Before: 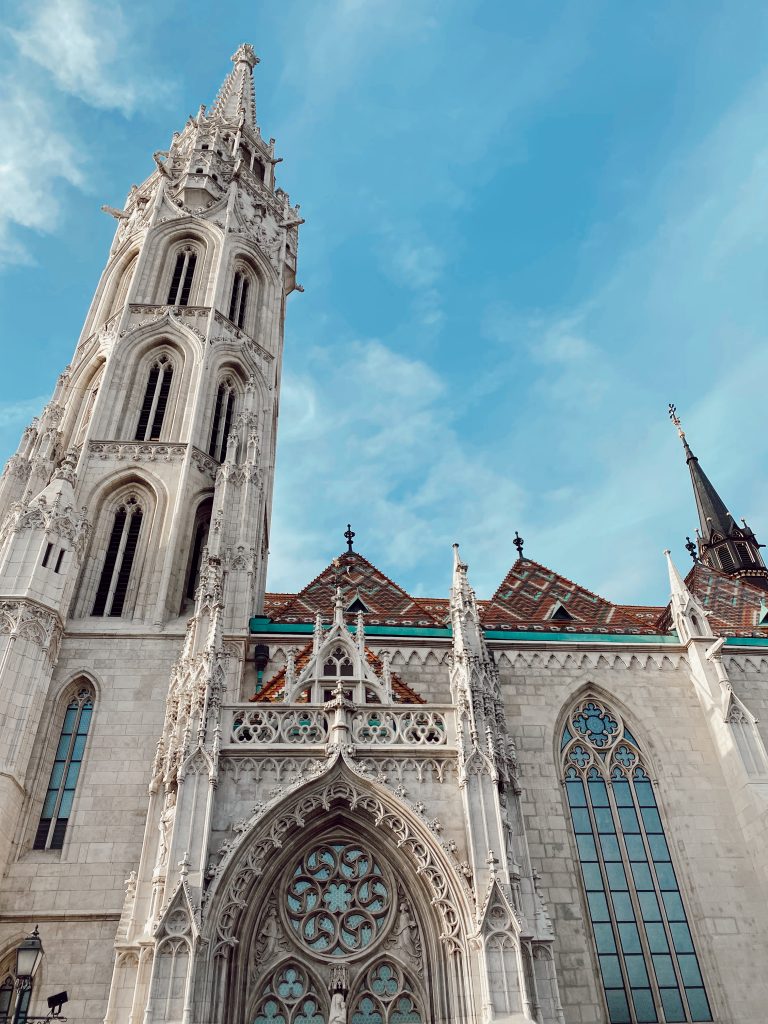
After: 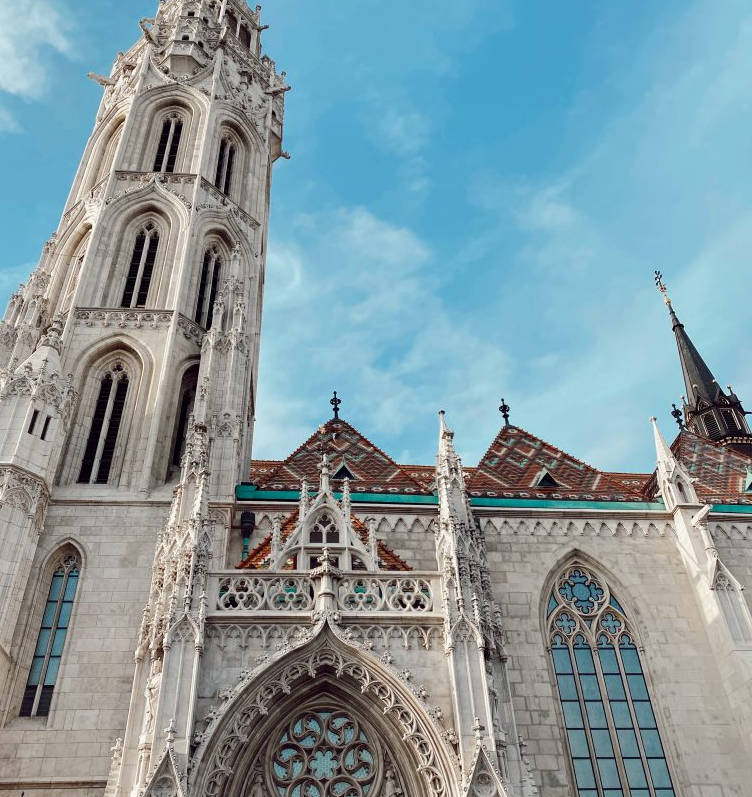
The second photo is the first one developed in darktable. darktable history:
crop and rotate: left 1.861%, top 13.014%, right 0.164%, bottom 9.14%
